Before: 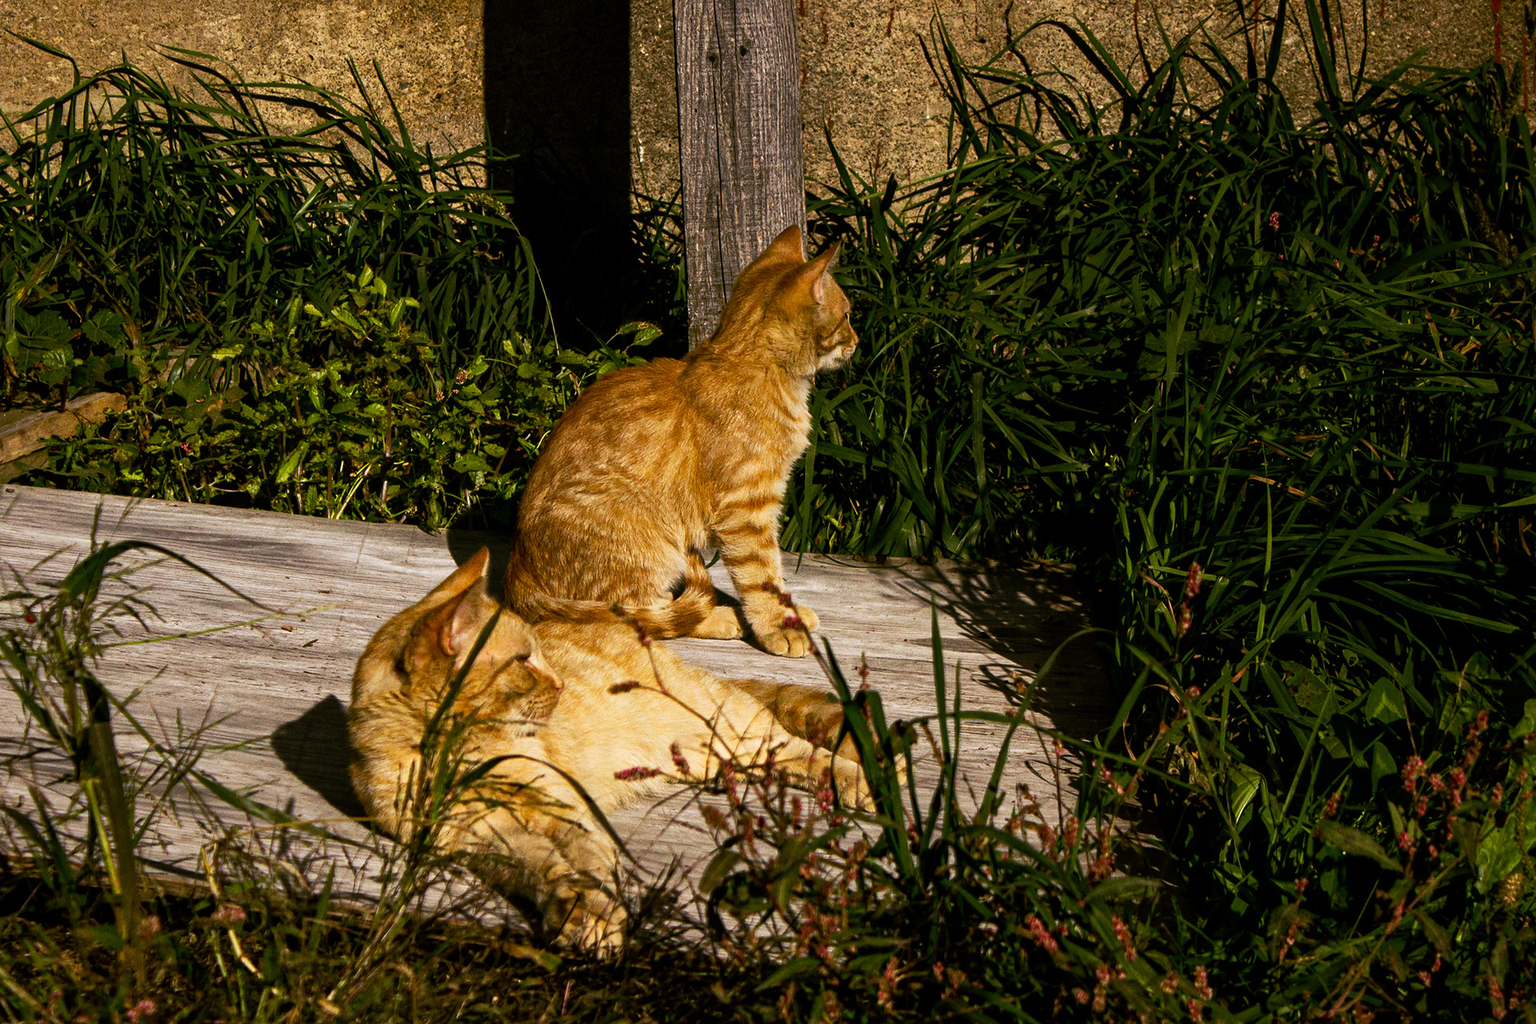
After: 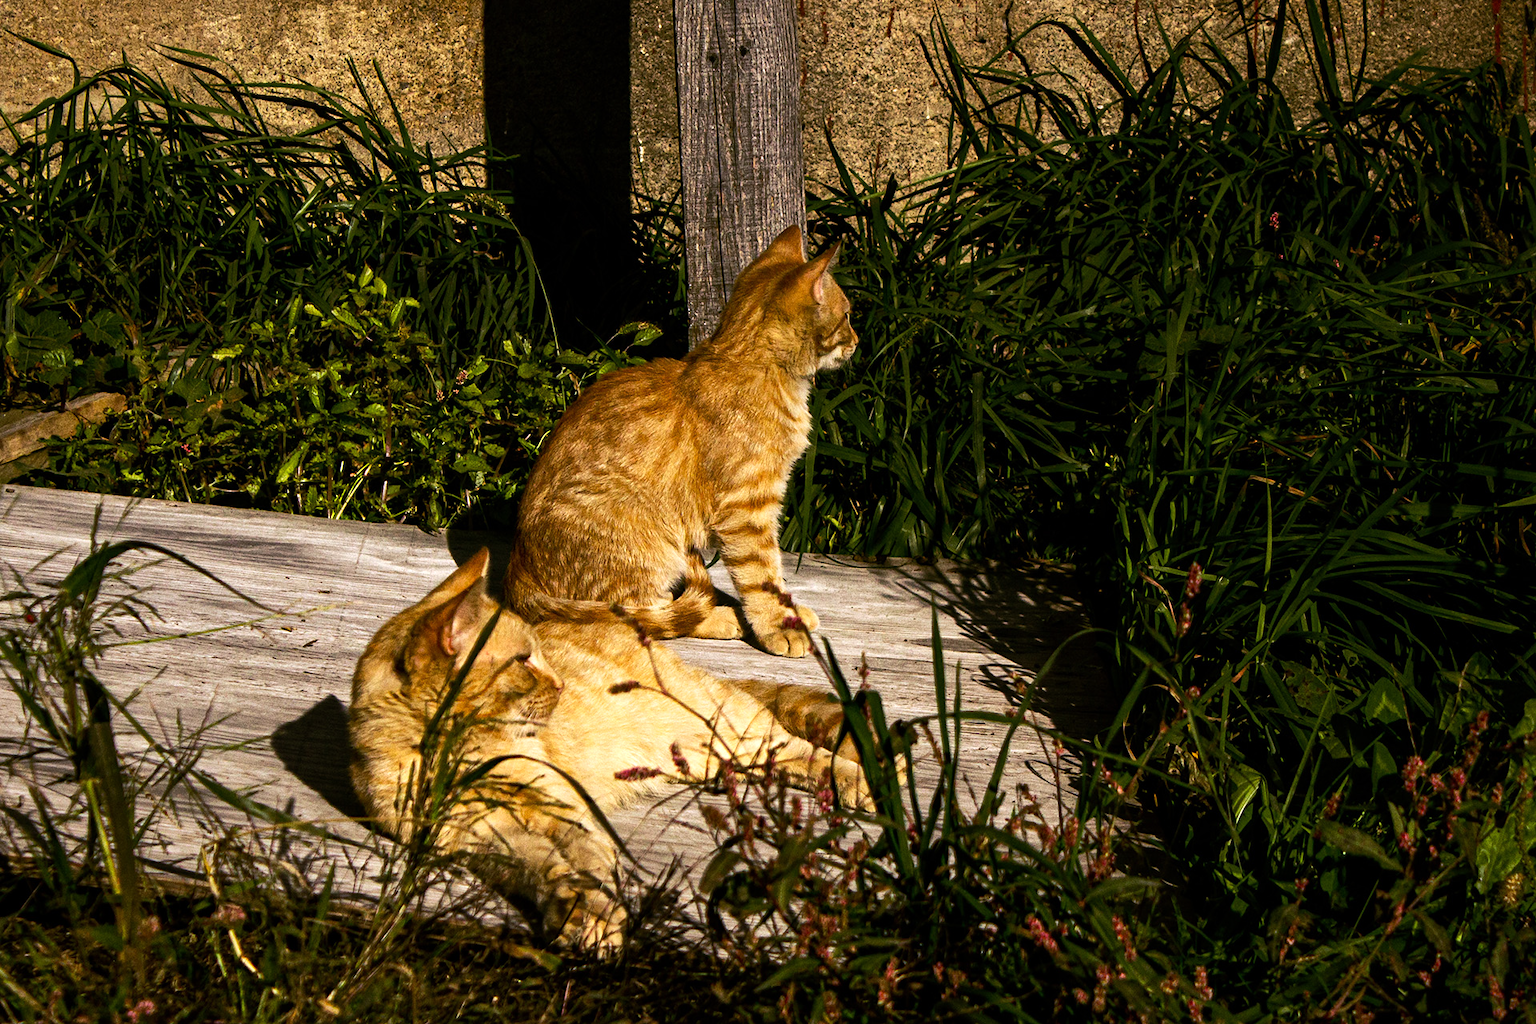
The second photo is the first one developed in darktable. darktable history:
tone equalizer: -8 EV -0.391 EV, -7 EV -0.388 EV, -6 EV -0.301 EV, -5 EV -0.195 EV, -3 EV 0.211 EV, -2 EV 0.317 EV, -1 EV 0.395 EV, +0 EV 0.387 EV, edges refinement/feathering 500, mask exposure compensation -1.57 EV, preserve details no
